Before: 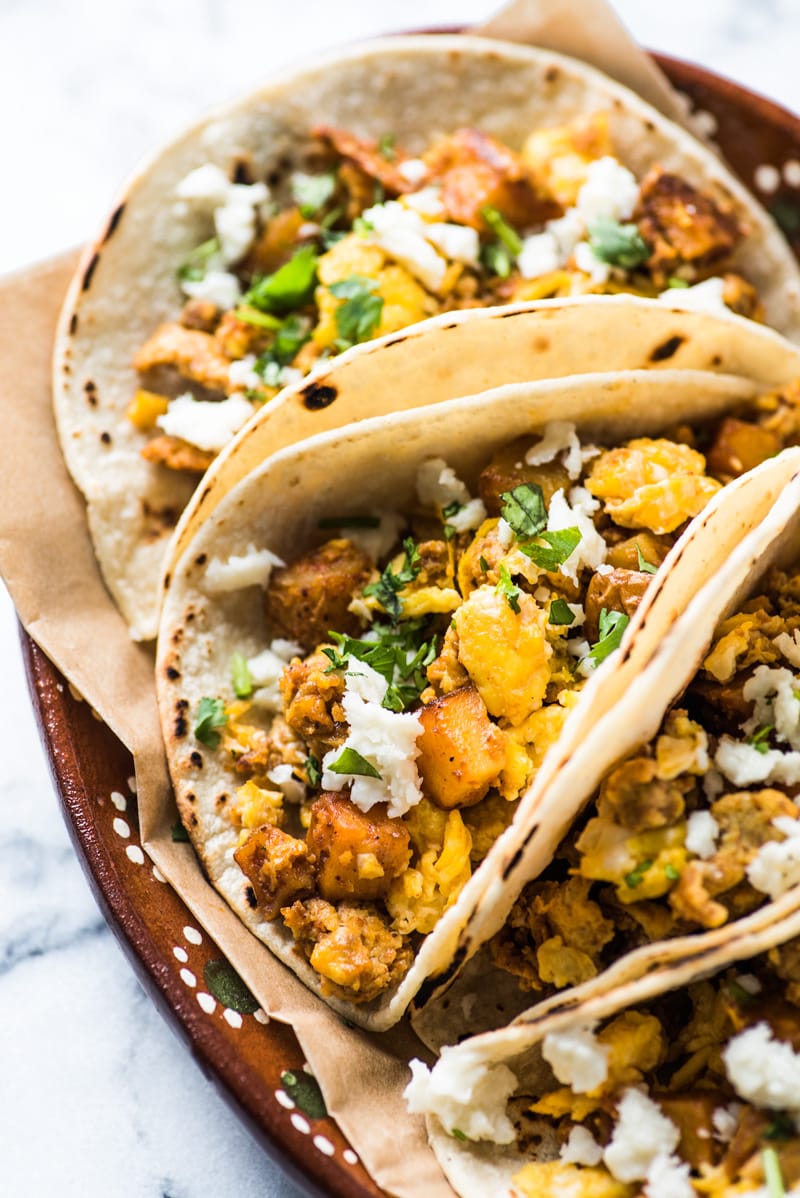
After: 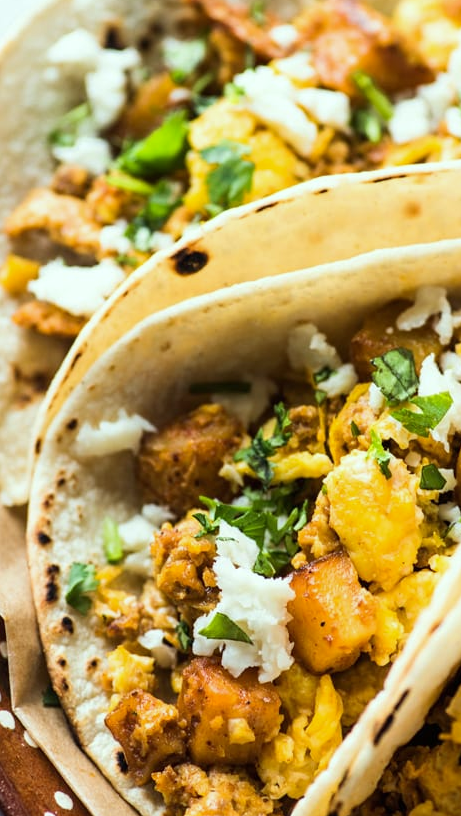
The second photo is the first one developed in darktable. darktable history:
color correction: highlights a* -6.71, highlights b* 0.652
crop: left 16.206%, top 11.29%, right 26.144%, bottom 20.526%
